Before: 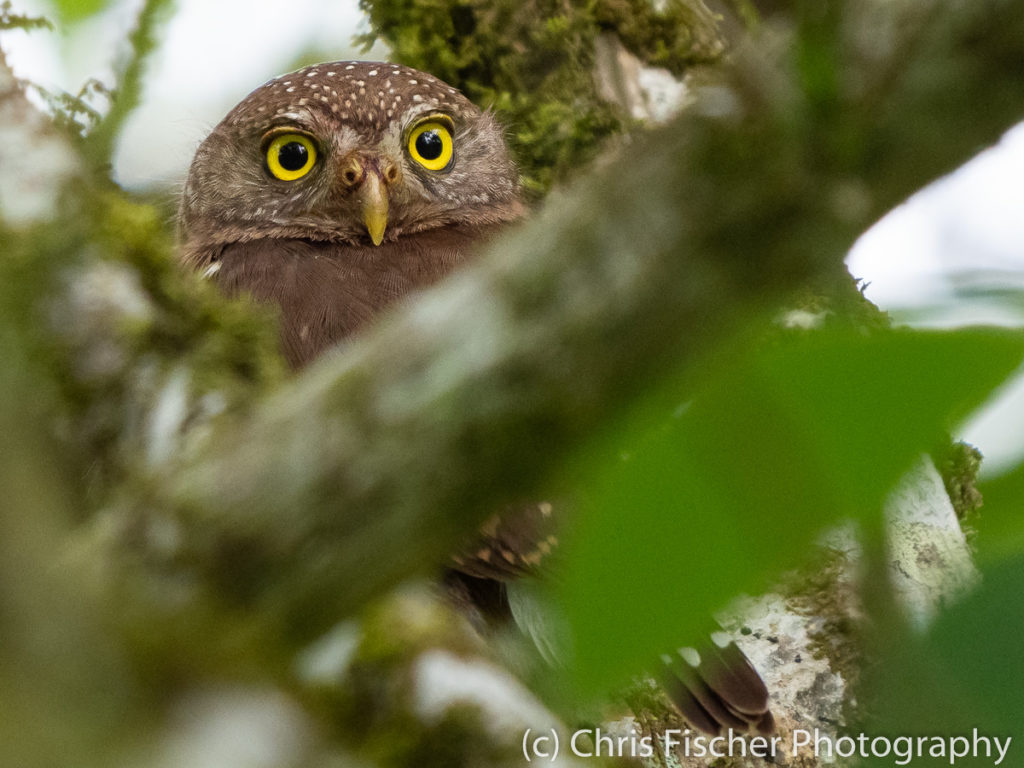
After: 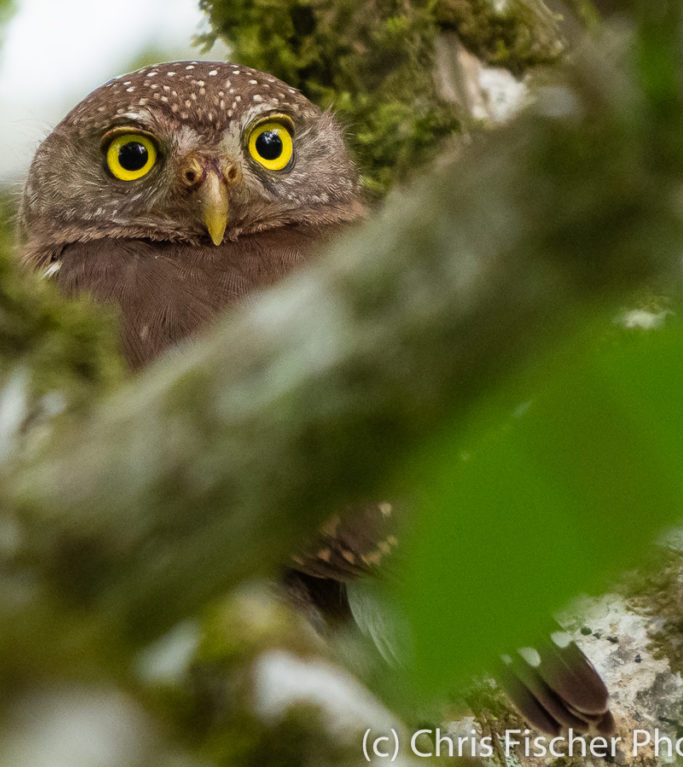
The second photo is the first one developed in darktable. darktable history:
crop and rotate: left 15.686%, right 17.549%
